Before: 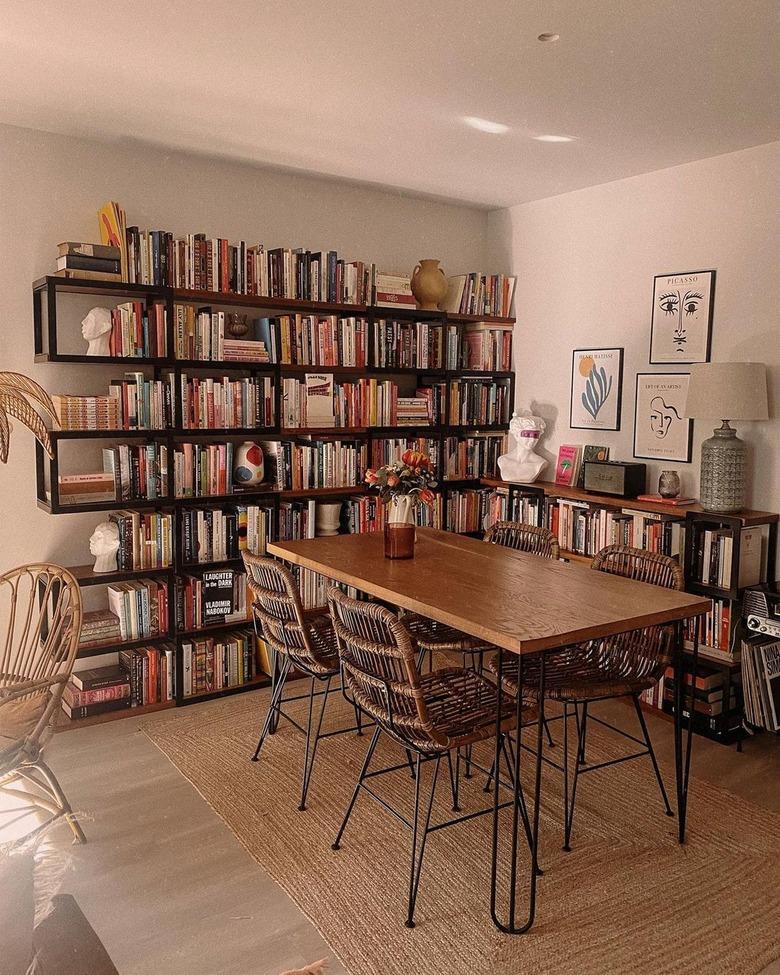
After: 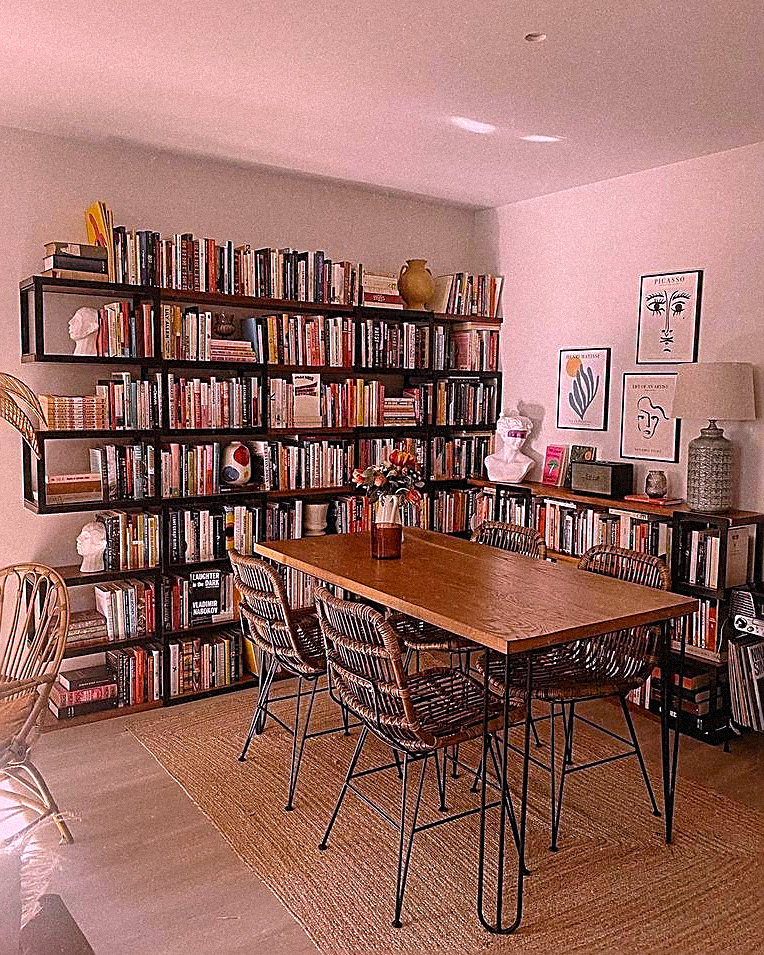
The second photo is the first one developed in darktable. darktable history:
crop: left 1.743%, right 0.268%, bottom 2.011%
sharpen: amount 1
white balance: red 1.066, blue 1.119
color balance rgb: perceptual saturation grading › global saturation 20%, global vibrance 10%
grain: mid-tones bias 0%
